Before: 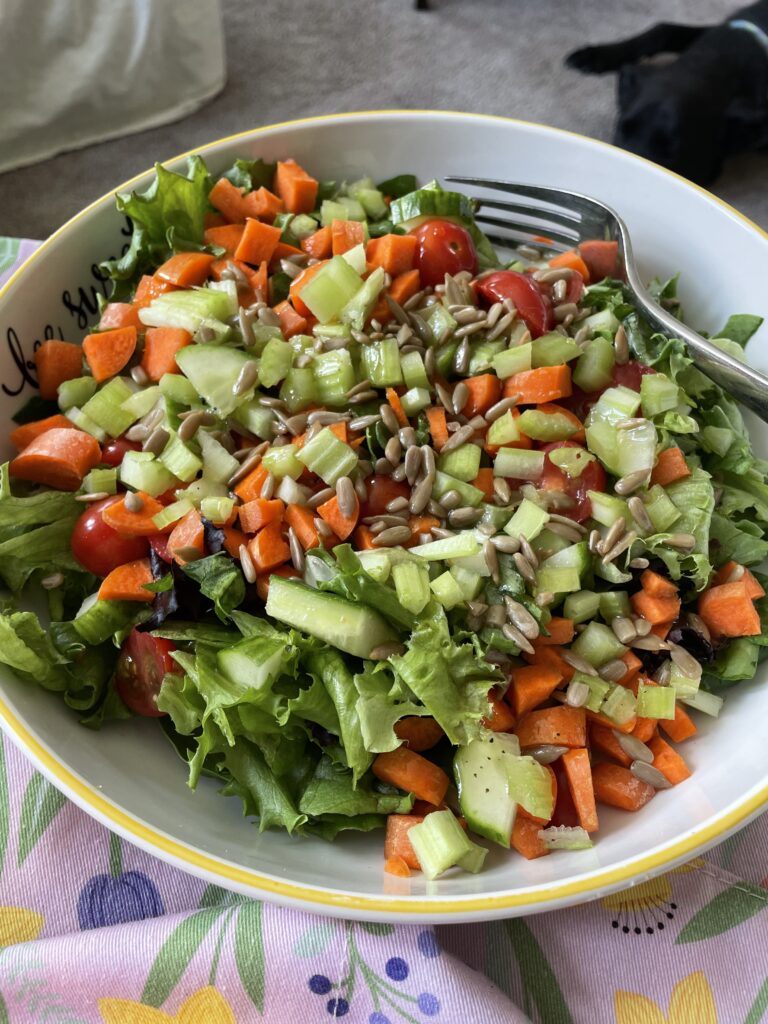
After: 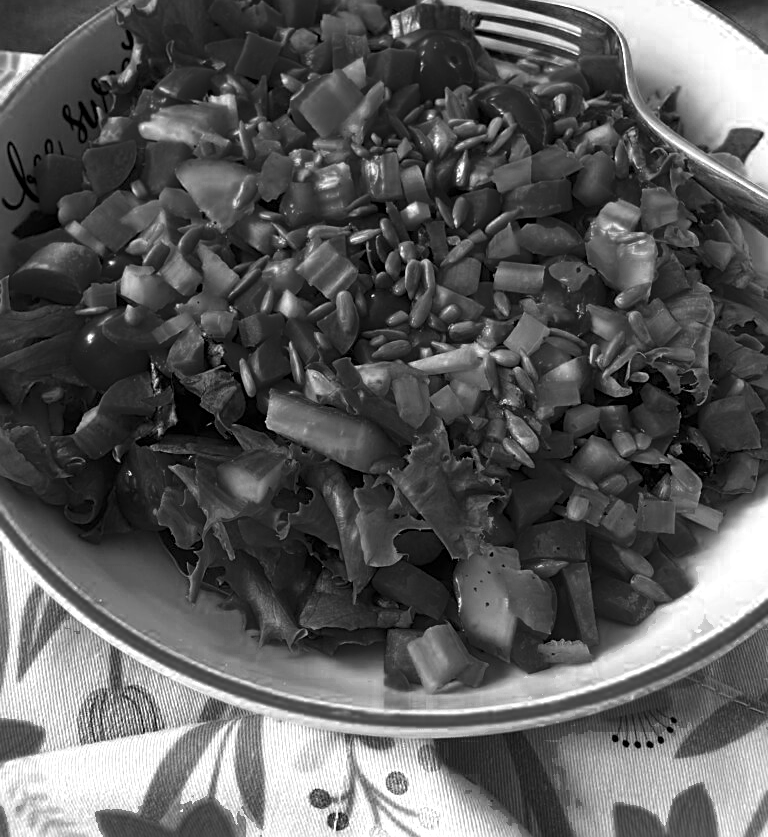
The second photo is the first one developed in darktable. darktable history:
crop and rotate: top 18.198%
sharpen: on, module defaults
color zones: curves: ch0 [(0.287, 0.048) (0.493, 0.484) (0.737, 0.816)]; ch1 [(0, 0) (0.143, 0) (0.286, 0) (0.429, 0) (0.571, 0) (0.714, 0) (0.857, 0)]
